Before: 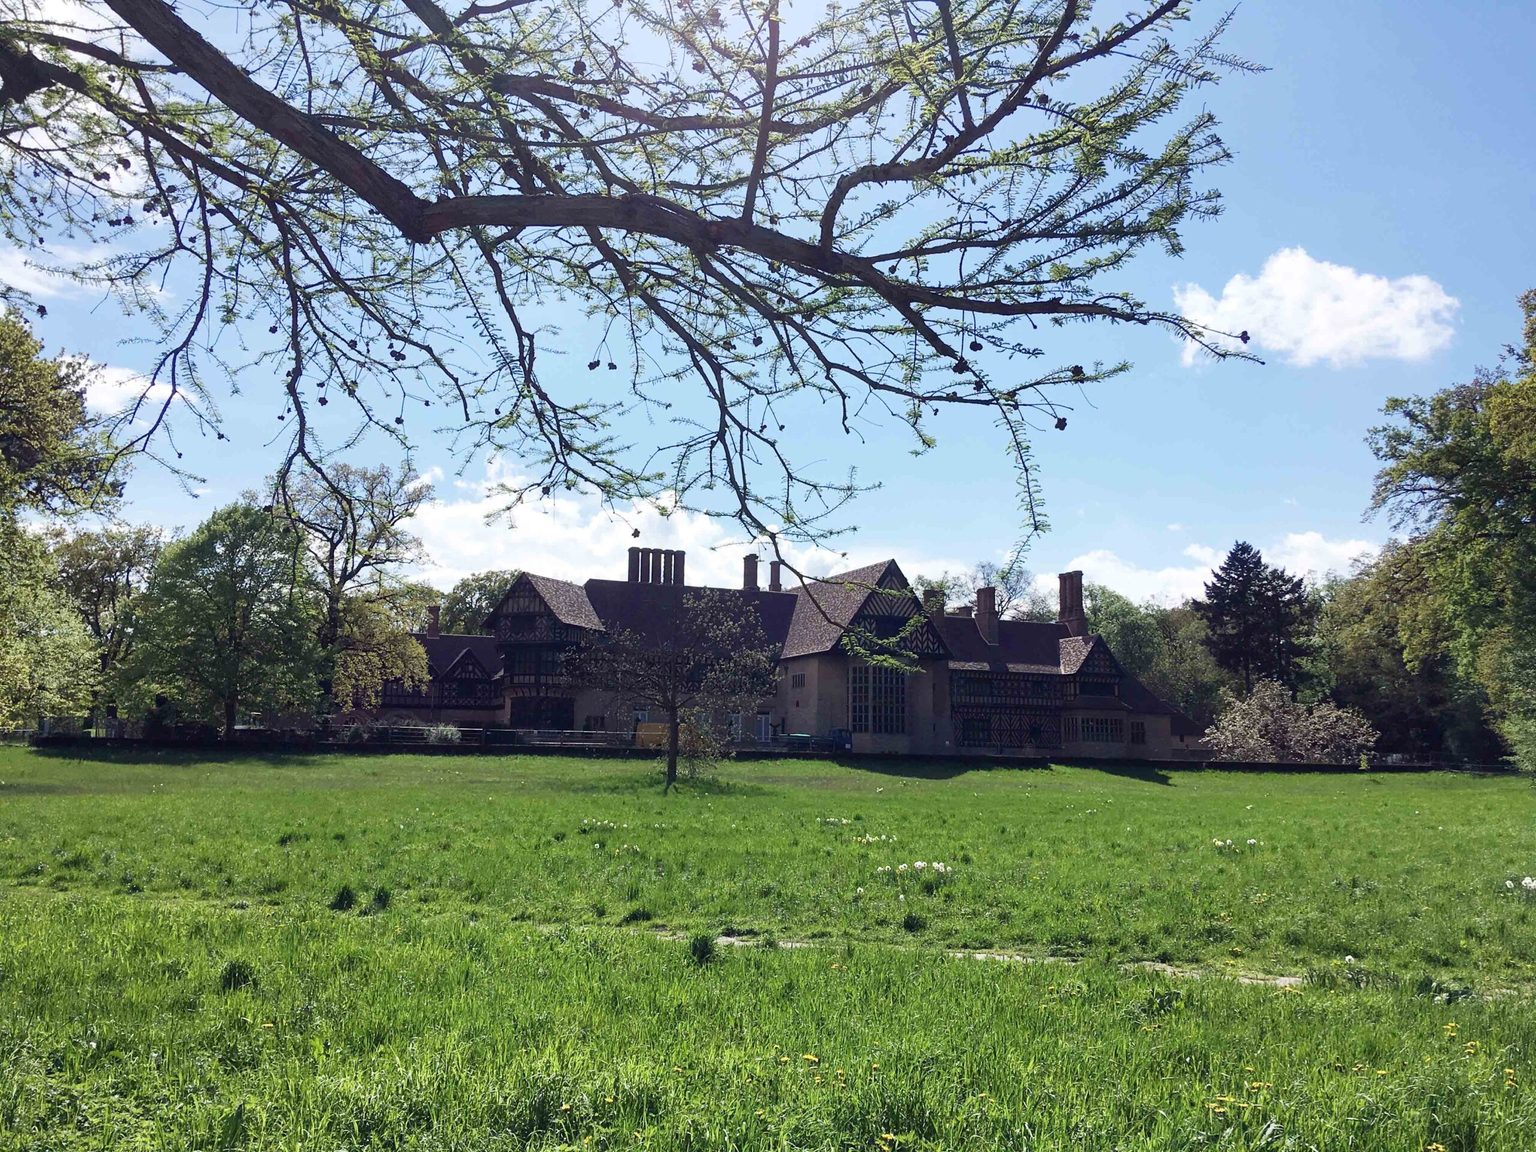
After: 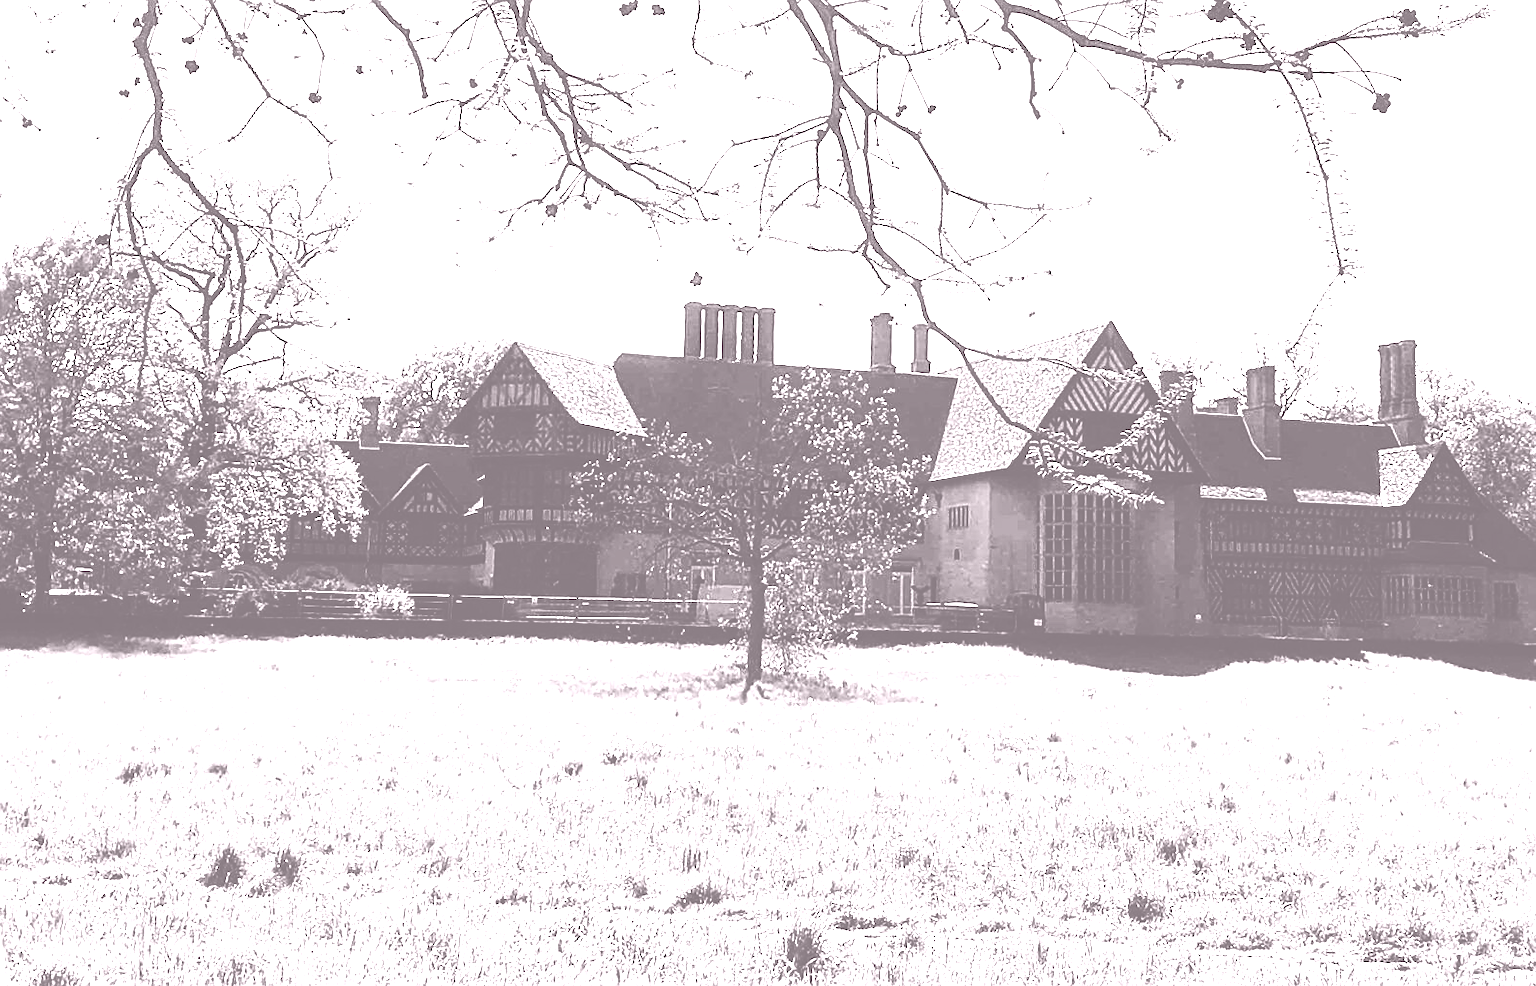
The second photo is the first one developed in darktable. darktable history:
contrast brightness saturation: contrast -0.05, saturation -0.41
crop: left 13.312%, top 31.28%, right 24.627%, bottom 15.582%
sharpen: on, module defaults
colorize: hue 25.2°, saturation 83%, source mix 82%, lightness 79%, version 1
rgb curve: curves: ch0 [(0, 0) (0.21, 0.15) (0.24, 0.21) (0.5, 0.75) (0.75, 0.96) (0.89, 0.99) (1, 1)]; ch1 [(0, 0.02) (0.21, 0.13) (0.25, 0.2) (0.5, 0.67) (0.75, 0.9) (0.89, 0.97) (1, 1)]; ch2 [(0, 0.02) (0.21, 0.13) (0.25, 0.2) (0.5, 0.67) (0.75, 0.9) (0.89, 0.97) (1, 1)], compensate middle gray true
